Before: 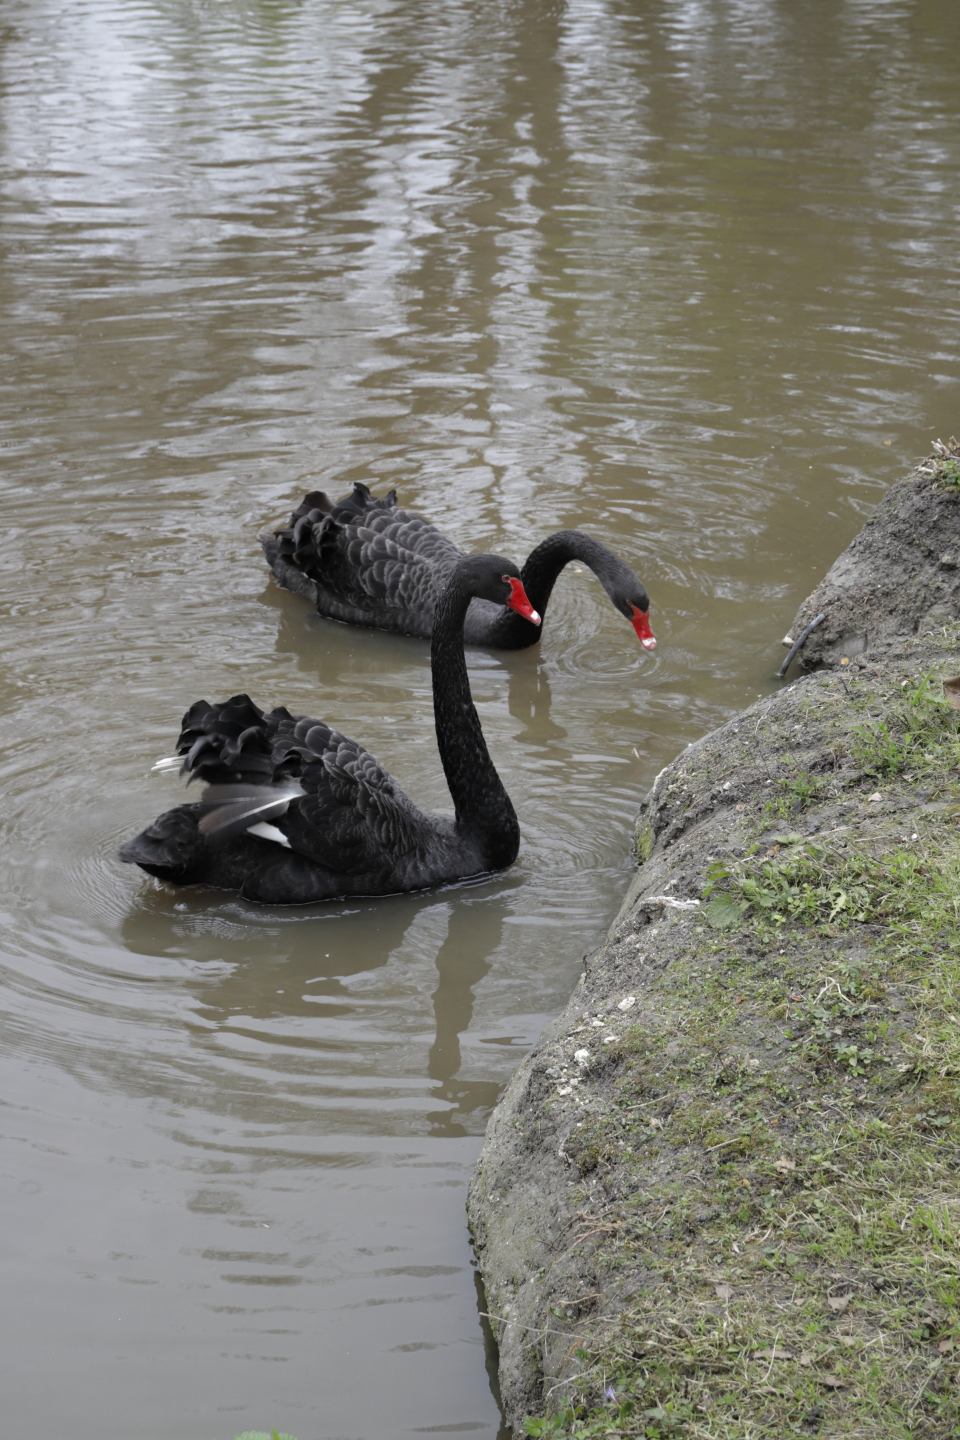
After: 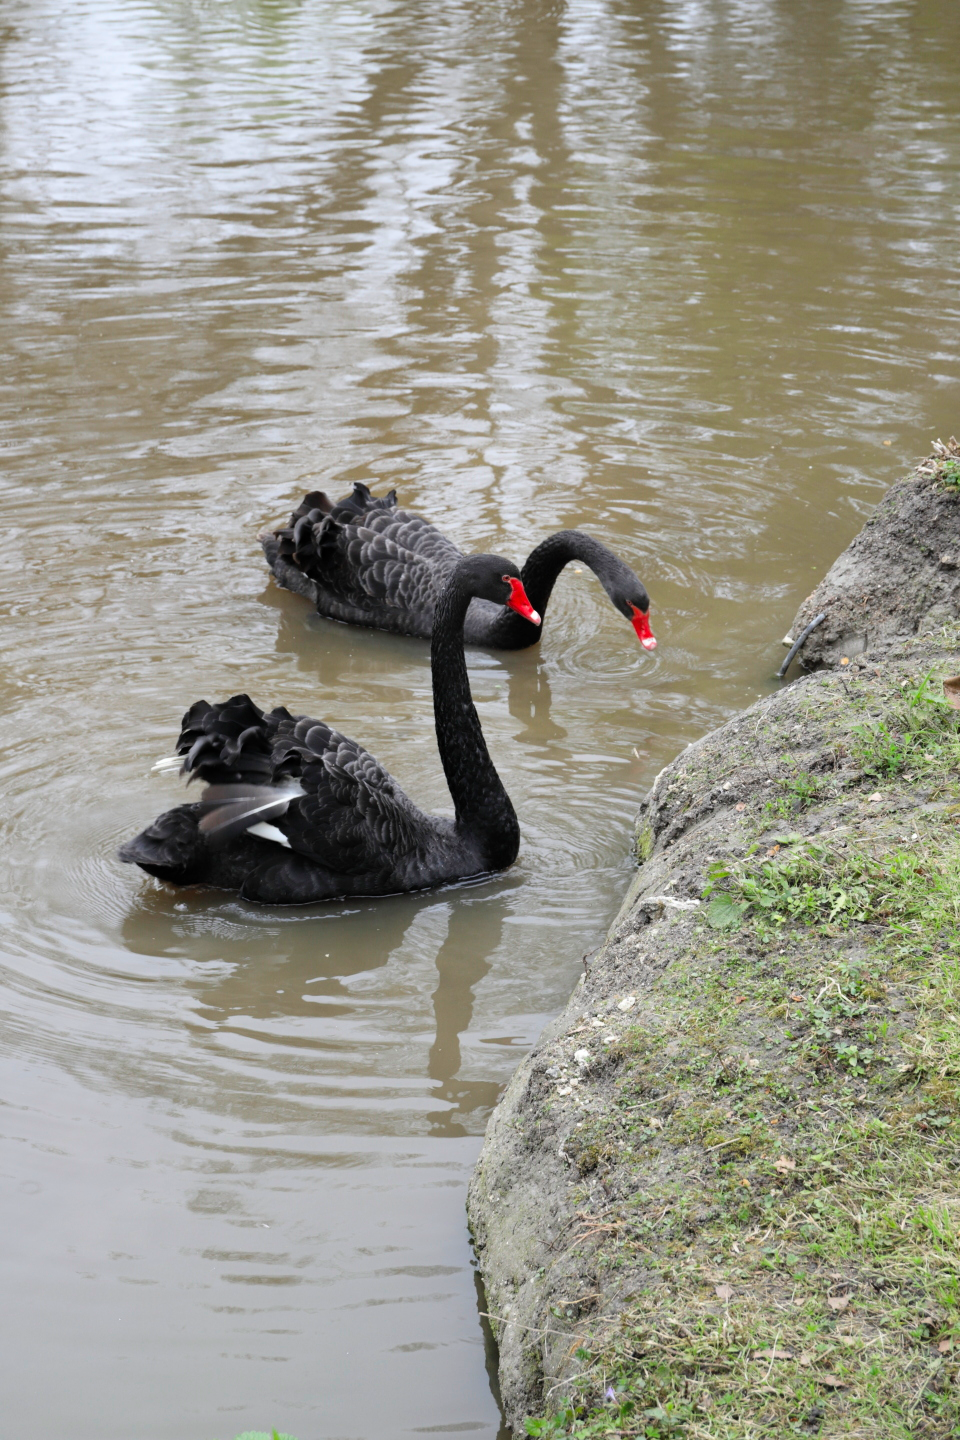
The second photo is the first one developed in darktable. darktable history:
contrast brightness saturation: contrast 0.196, brightness 0.158, saturation 0.23
